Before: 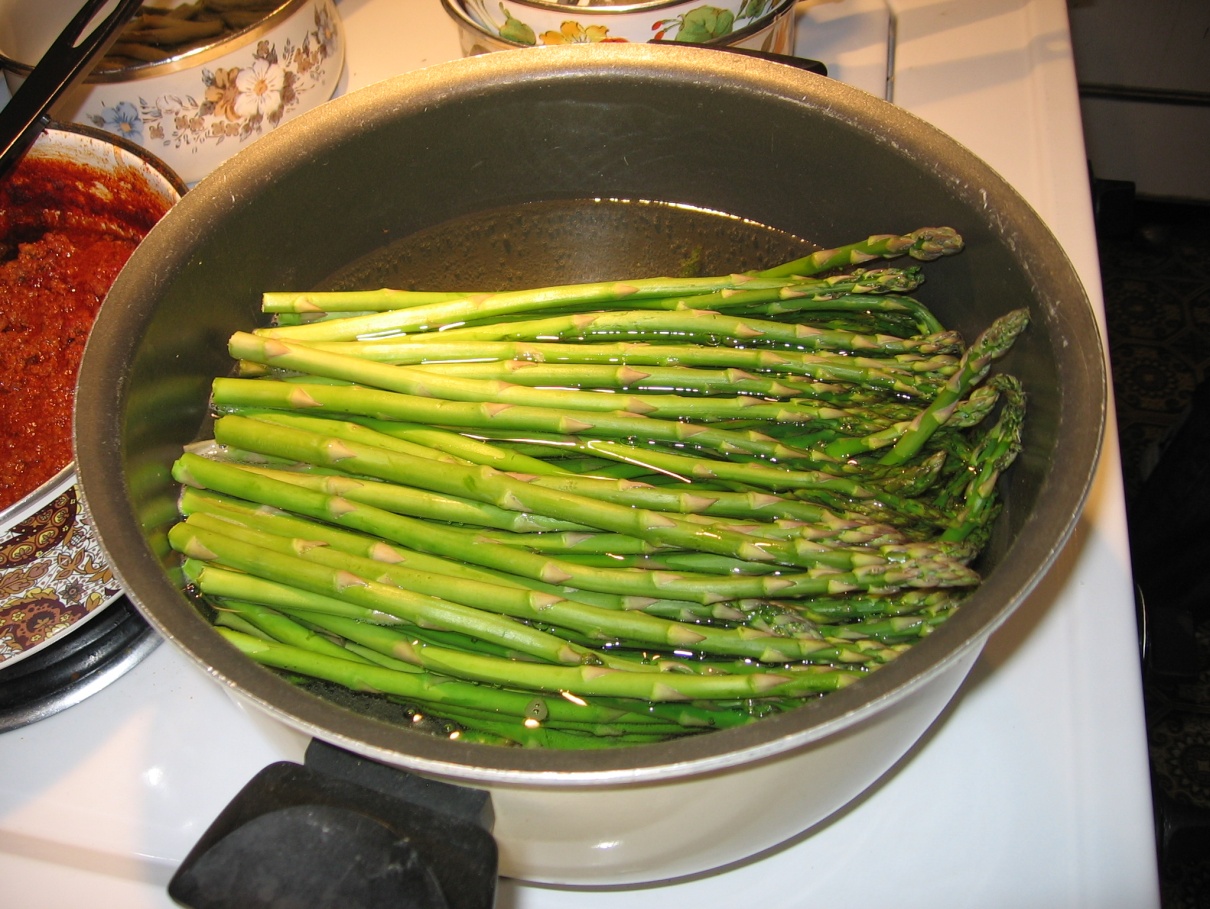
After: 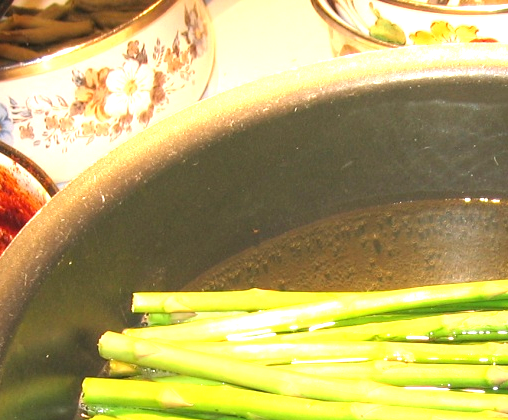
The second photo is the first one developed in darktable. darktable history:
crop and rotate: left 10.817%, top 0.062%, right 47.194%, bottom 53.626%
exposure: black level correction 0, exposure 1.379 EV, compensate exposure bias true, compensate highlight preservation false
